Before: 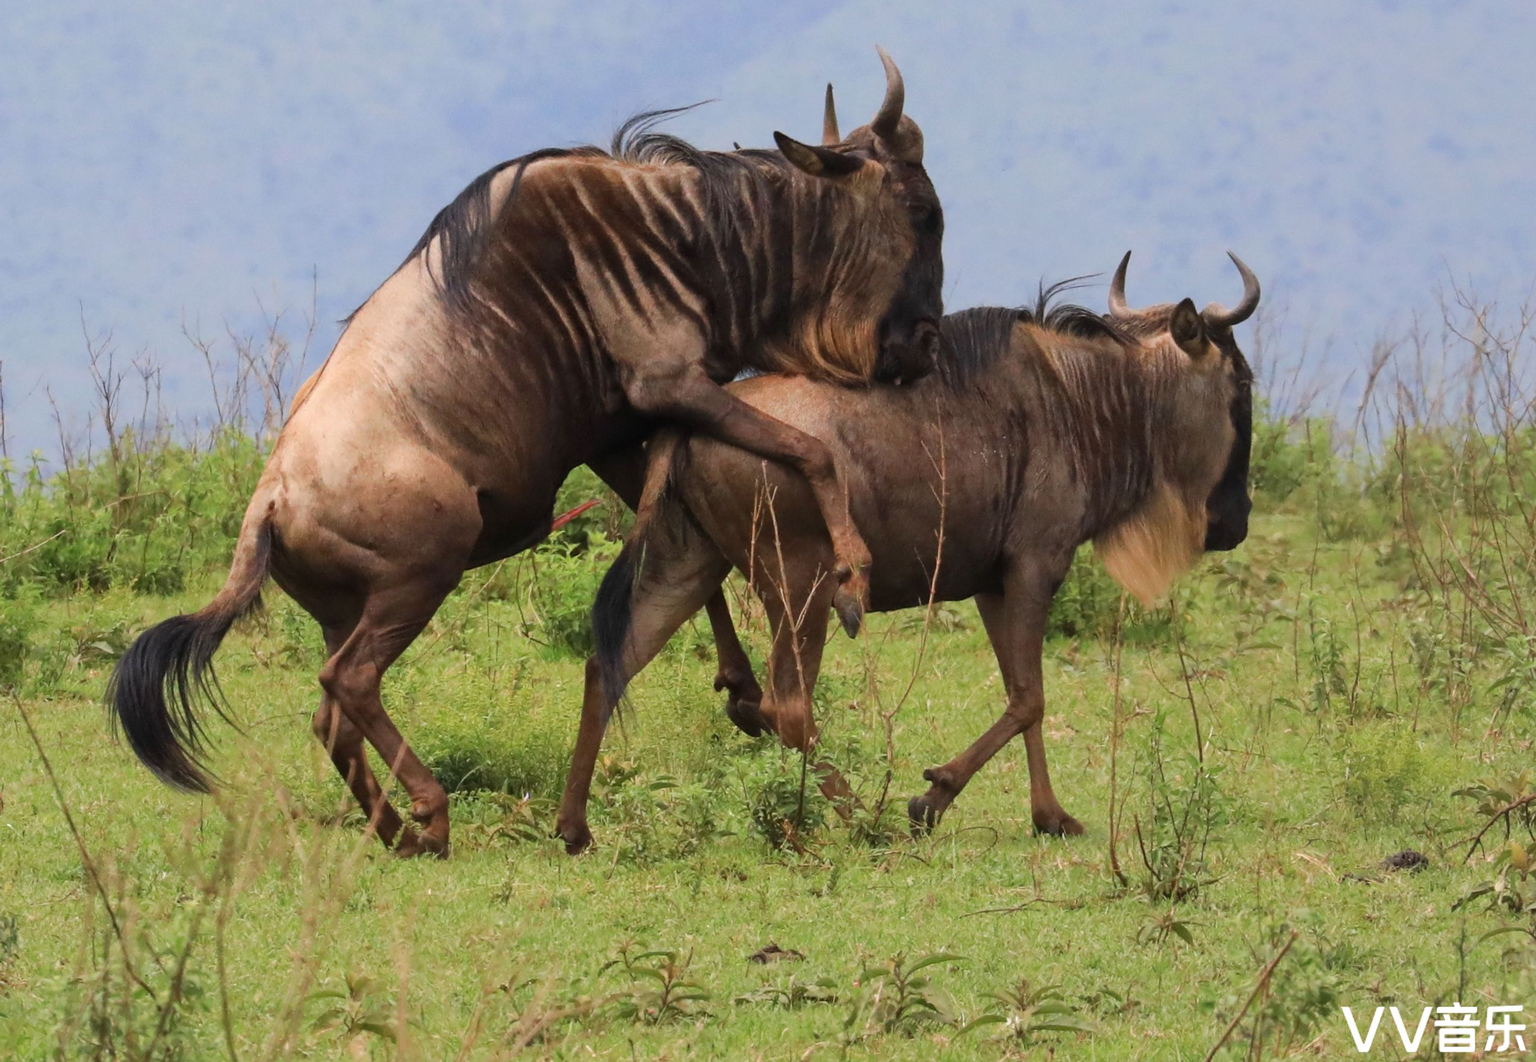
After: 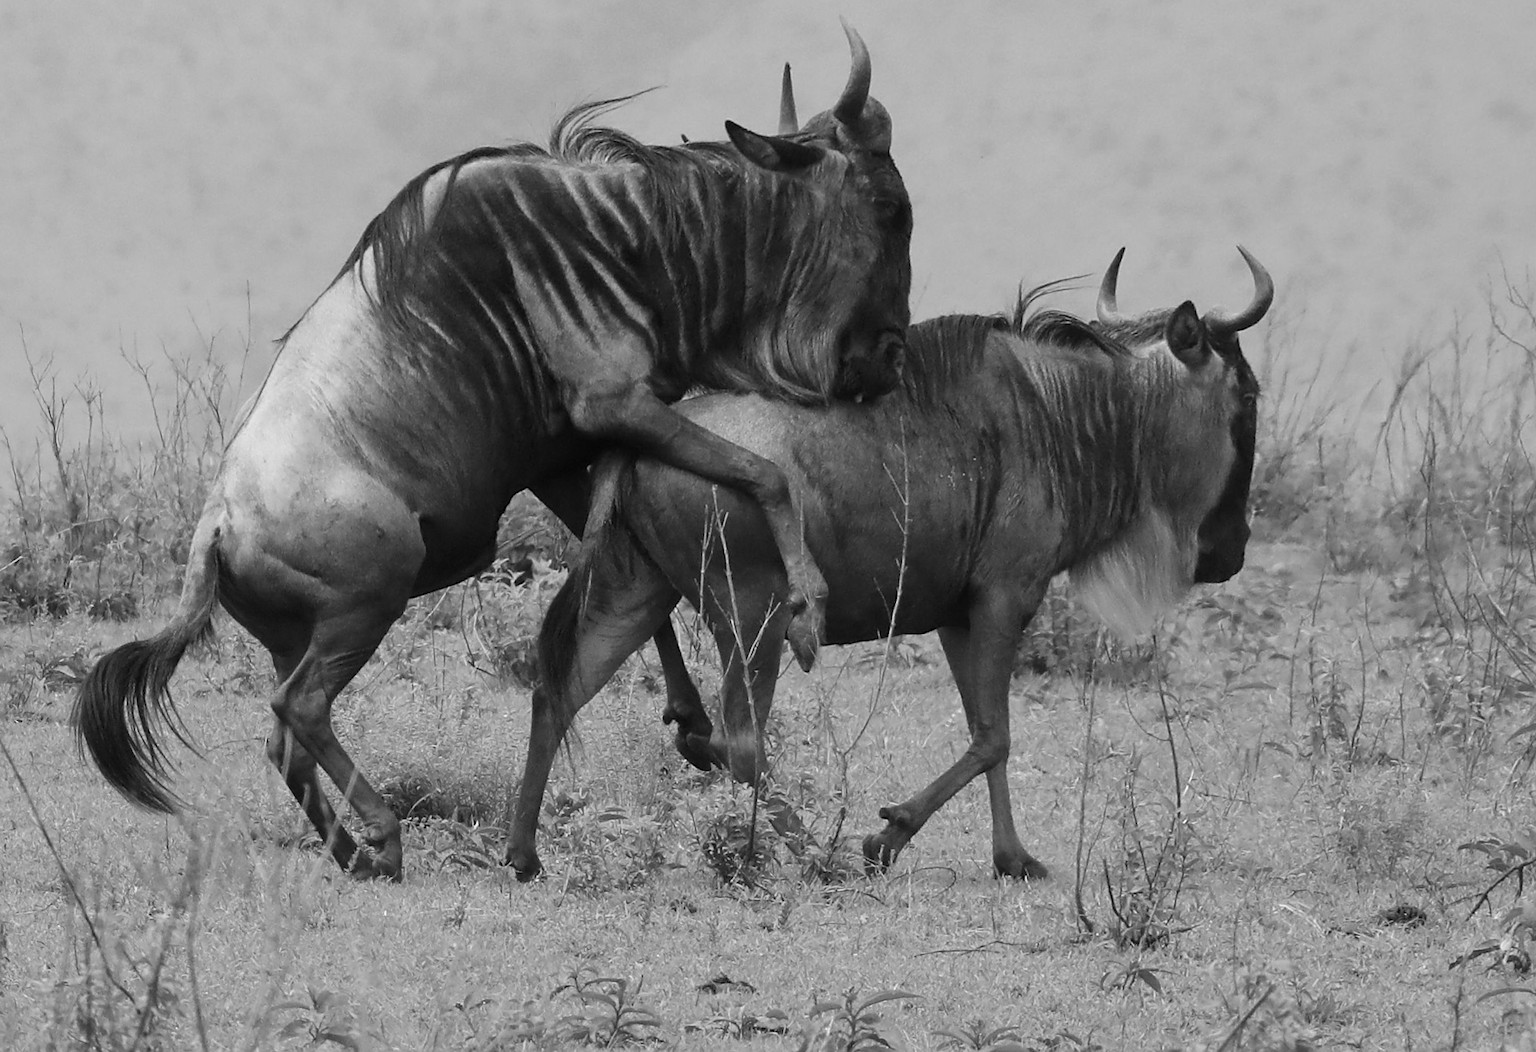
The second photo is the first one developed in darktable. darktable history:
monochrome: a -3.63, b -0.465
rotate and perspective: rotation 0.062°, lens shift (vertical) 0.115, lens shift (horizontal) -0.133, crop left 0.047, crop right 0.94, crop top 0.061, crop bottom 0.94
sharpen: on, module defaults
